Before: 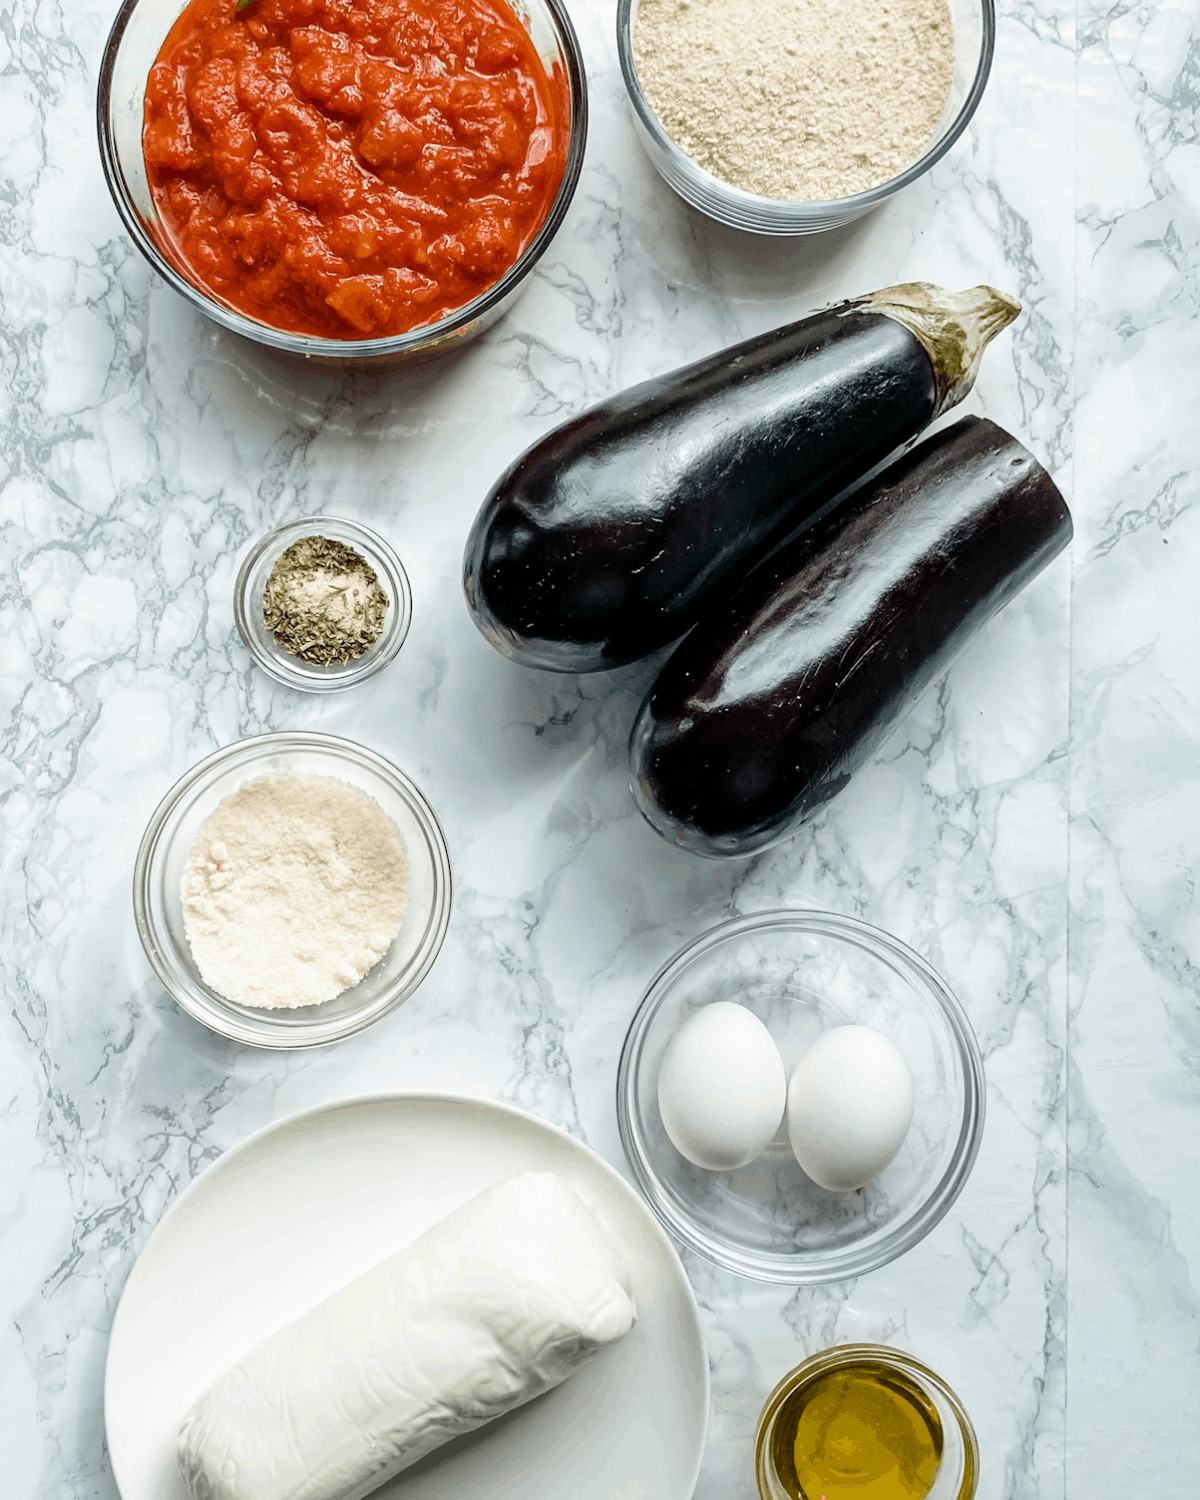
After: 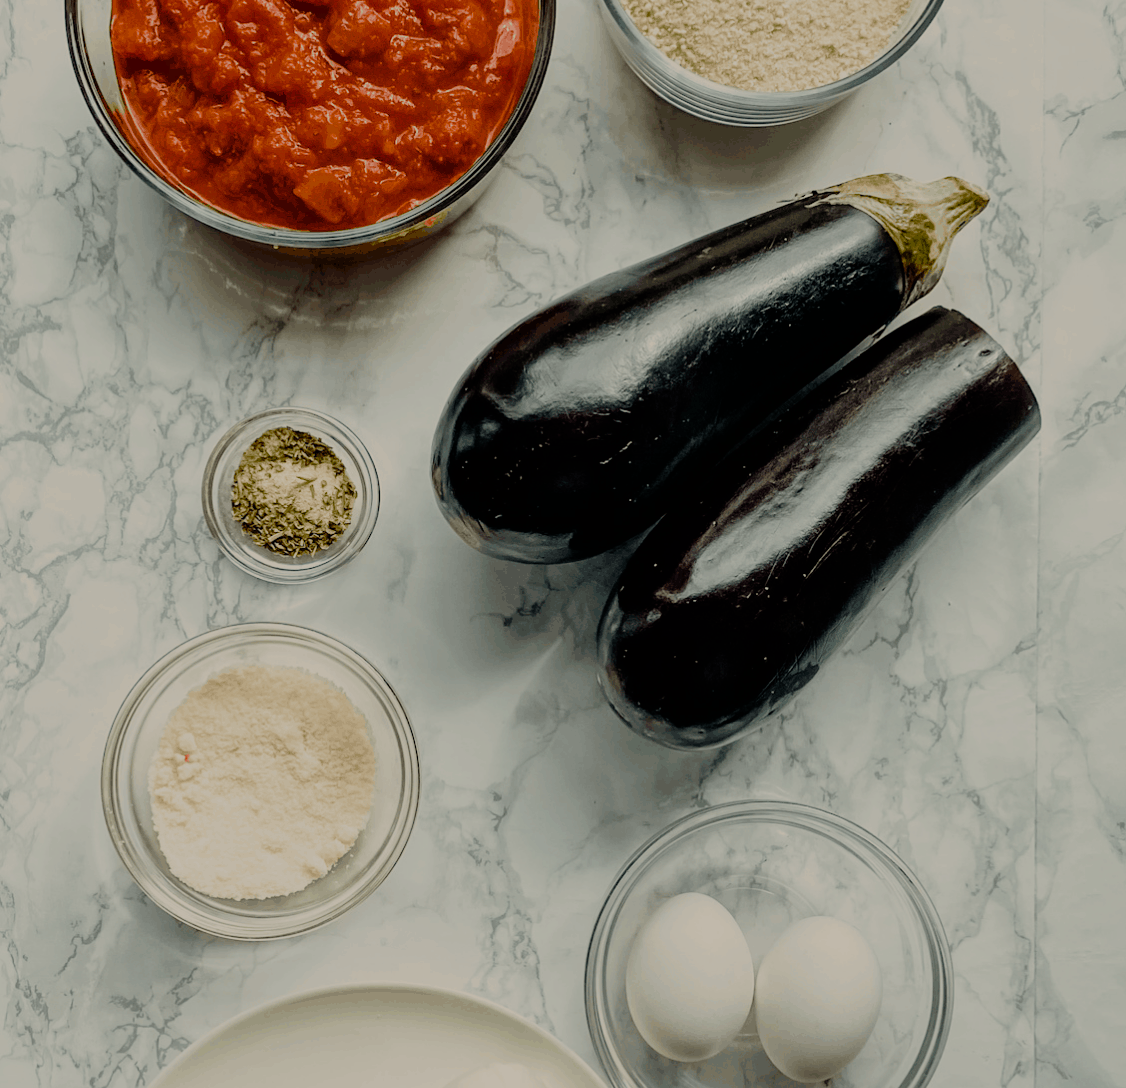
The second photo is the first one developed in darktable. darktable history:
white balance: red 1.045, blue 0.932
color balance rgb: perceptual saturation grading › global saturation 20%, perceptual saturation grading › highlights -25%, perceptual saturation grading › shadows 50%
crop: left 2.737%, top 7.287%, right 3.421%, bottom 20.179%
filmic rgb: black relative exposure -7.65 EV, white relative exposure 4.56 EV, hardness 3.61, color science v6 (2022)
exposure: black level correction 0, exposure -0.721 EV, compensate highlight preservation false
